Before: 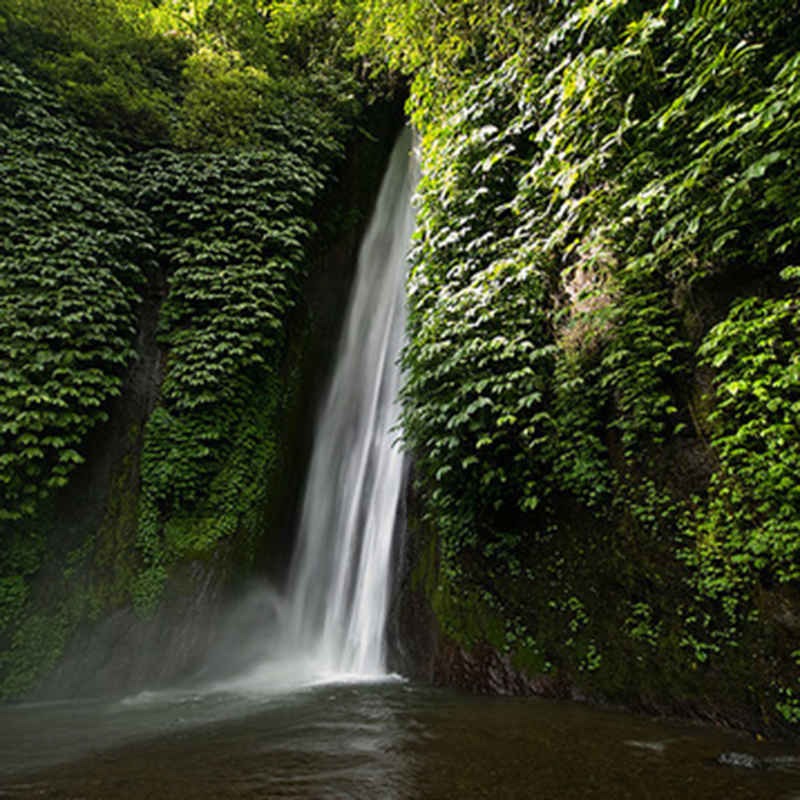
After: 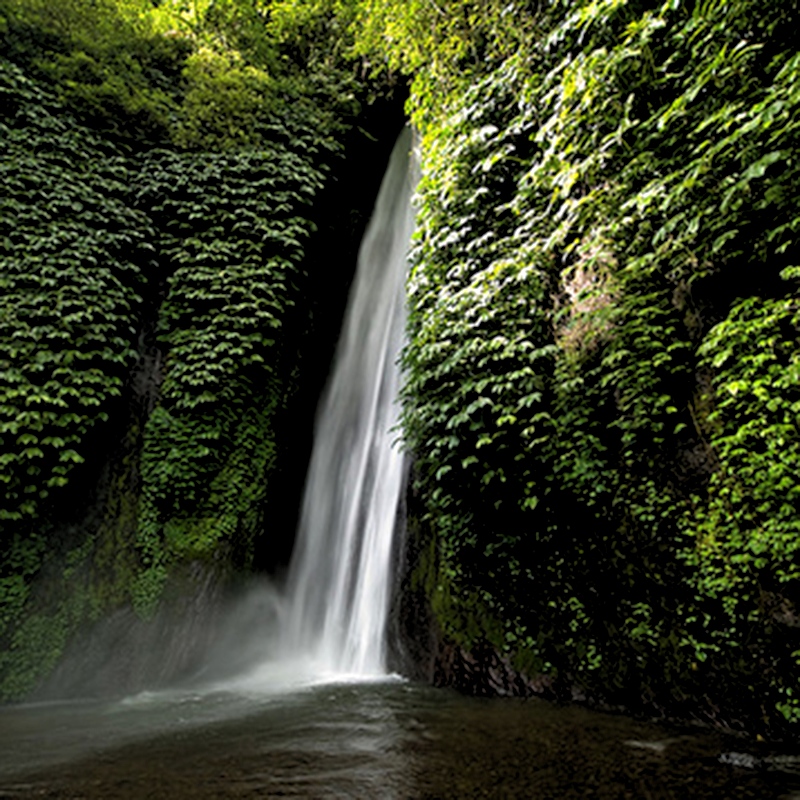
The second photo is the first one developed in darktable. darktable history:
rgb levels: levels [[0.01, 0.419, 0.839], [0, 0.5, 1], [0, 0.5, 1]]
tone equalizer: on, module defaults
